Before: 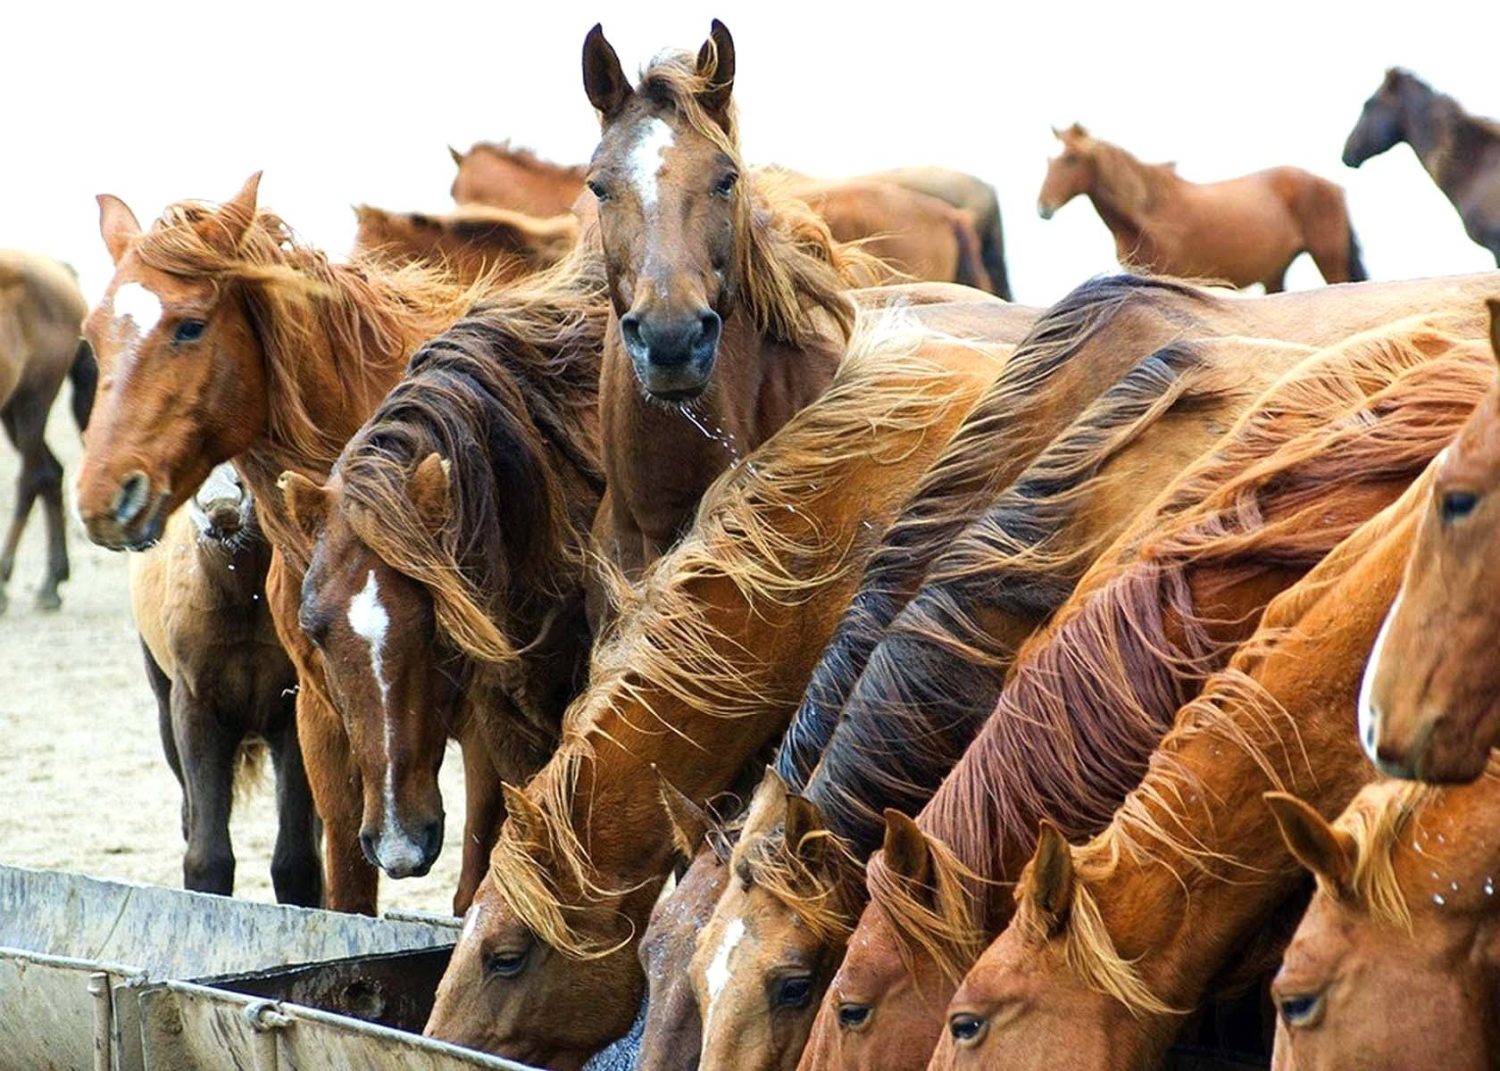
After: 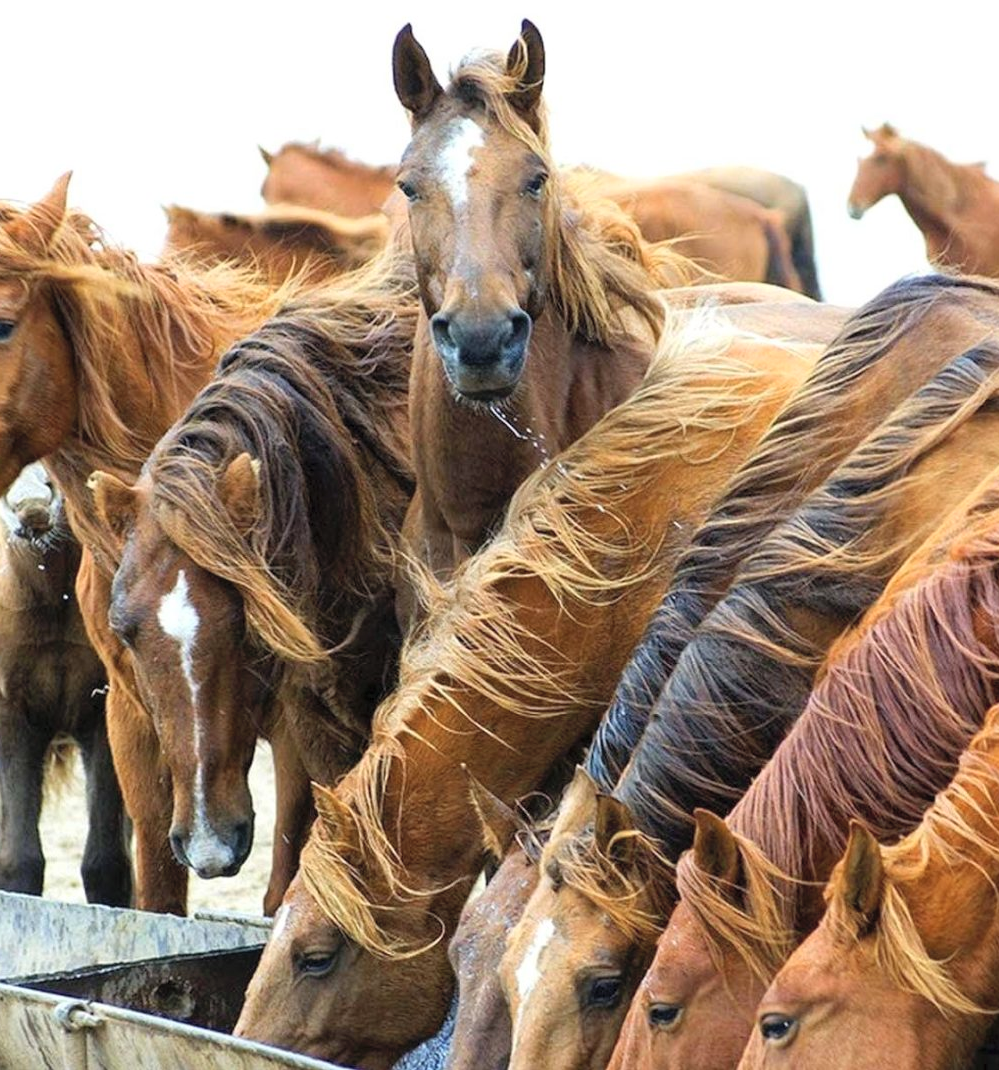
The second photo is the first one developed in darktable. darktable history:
contrast brightness saturation: brightness 0.13
crop and rotate: left 12.673%, right 20.66%
